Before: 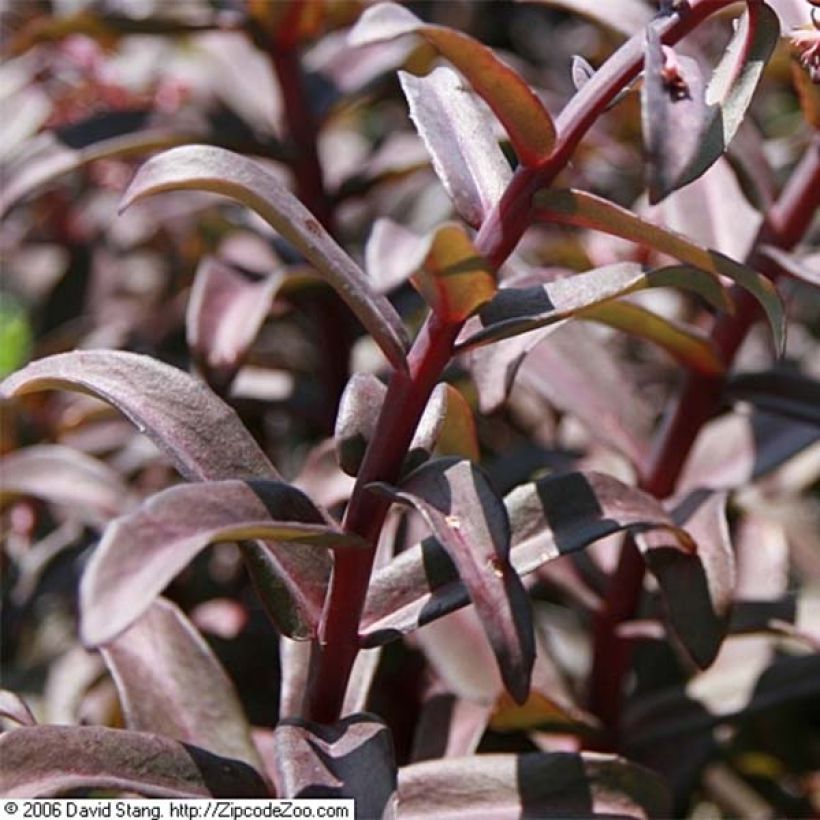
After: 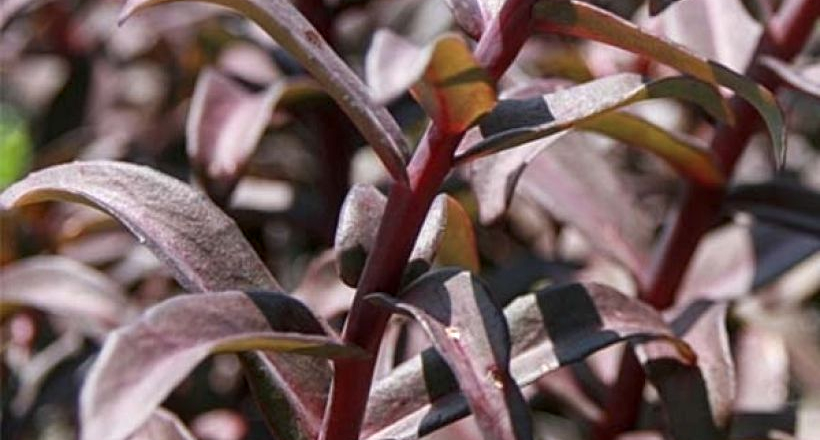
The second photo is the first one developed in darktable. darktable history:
local contrast: on, module defaults
crop and rotate: top 23.064%, bottom 23.181%
